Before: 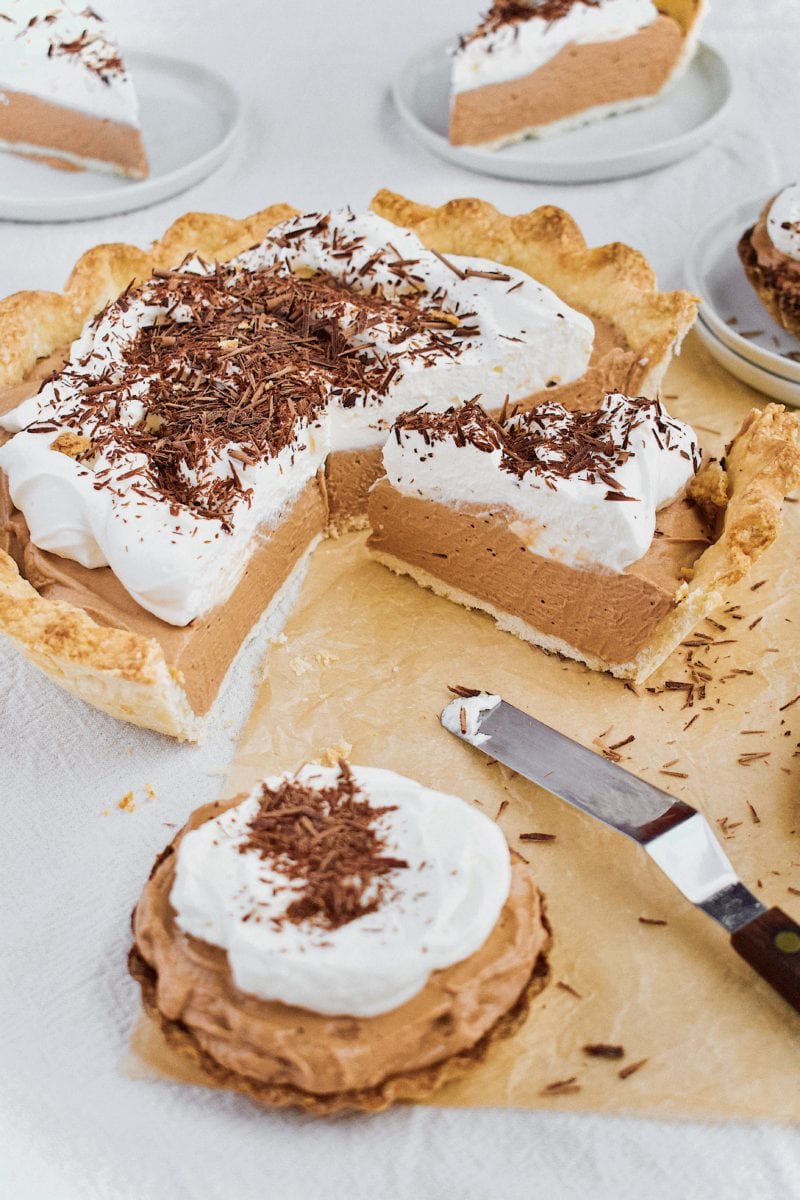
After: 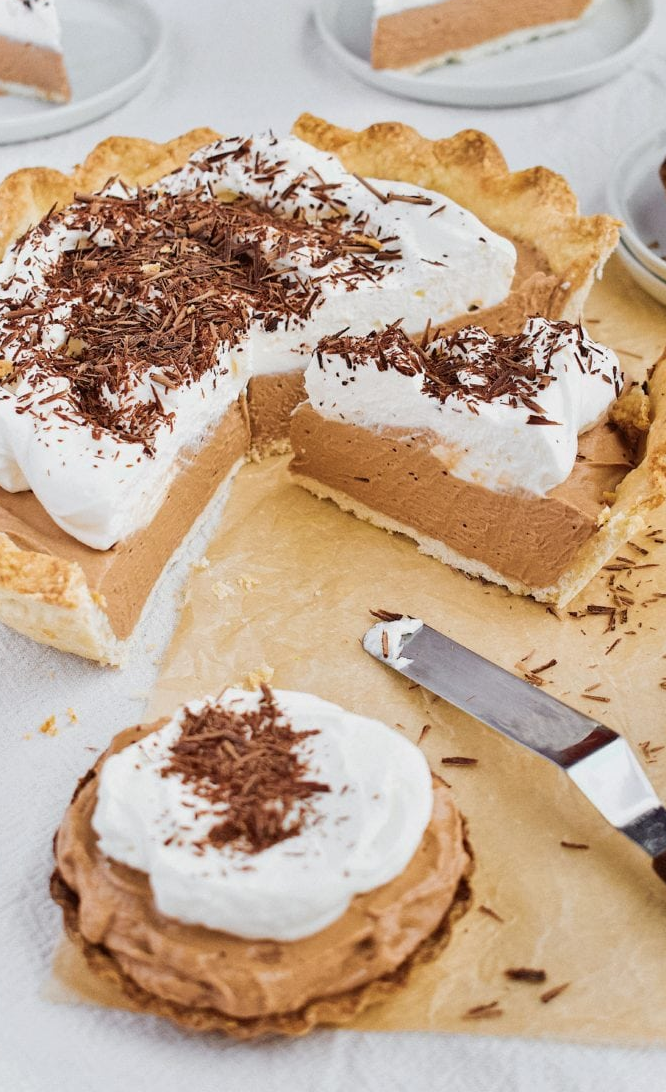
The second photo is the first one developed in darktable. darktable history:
crop: left 9.783%, top 6.345%, right 6.955%, bottom 2.601%
